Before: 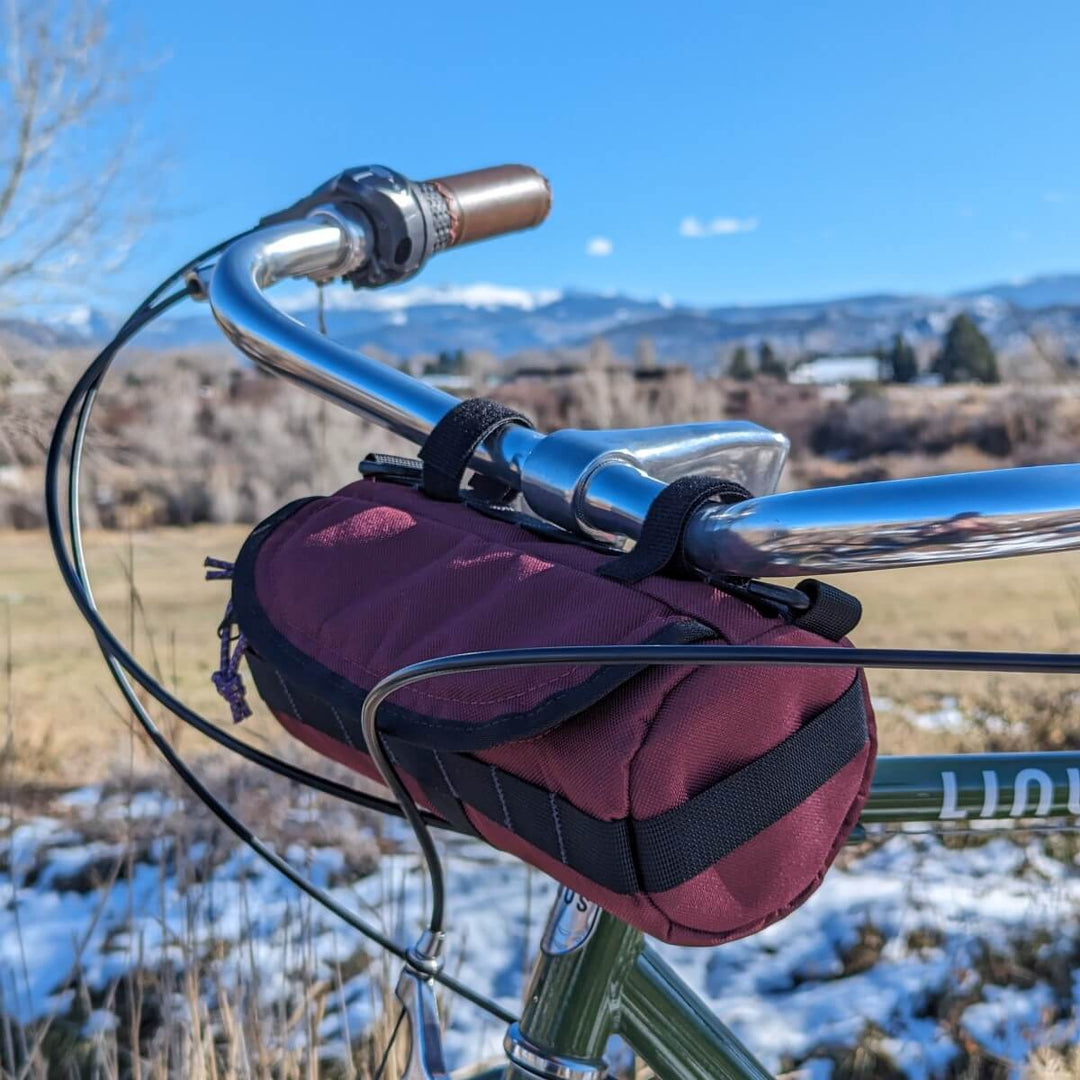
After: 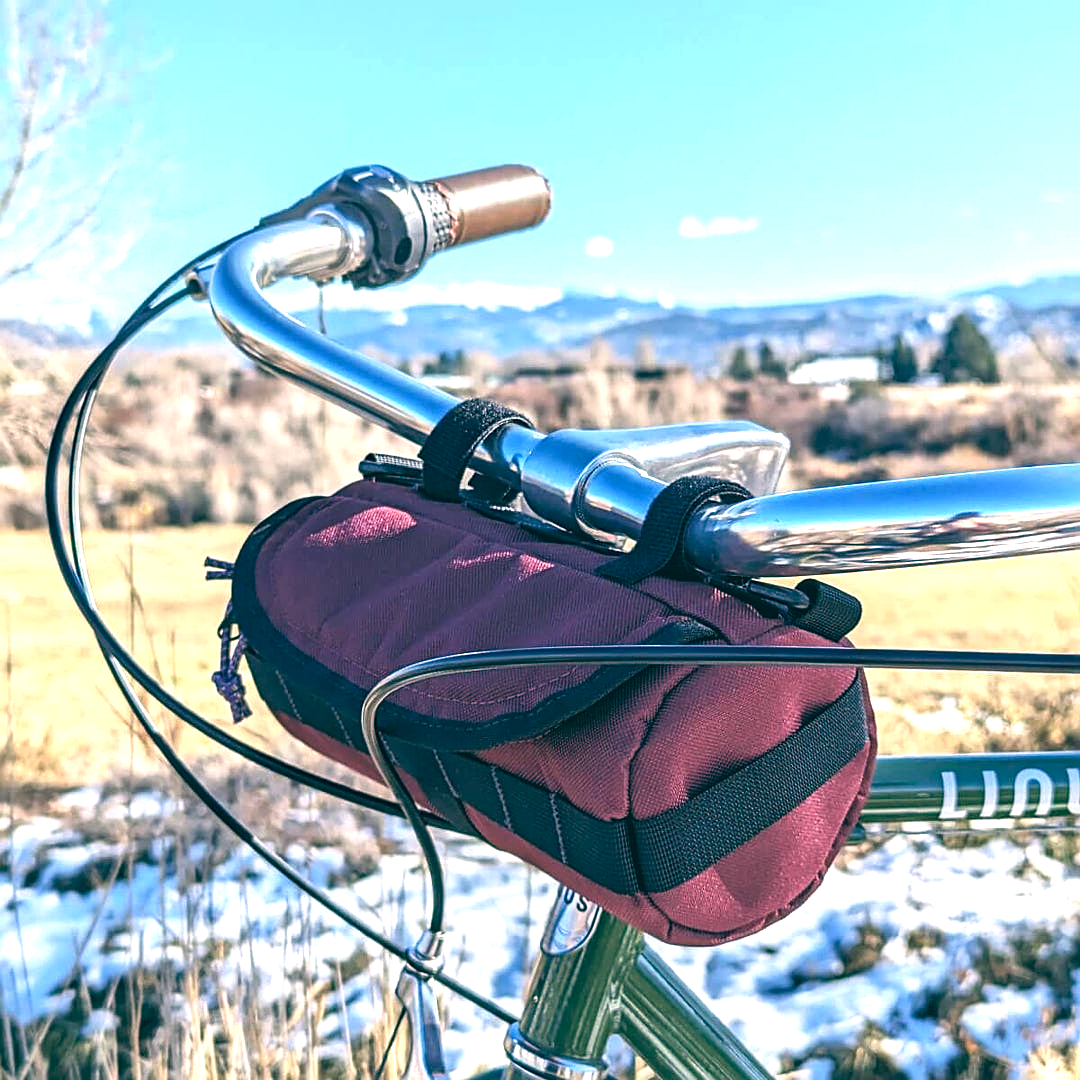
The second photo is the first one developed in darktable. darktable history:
sharpen: on, module defaults
exposure: black level correction 0, exposure 1.2 EV, compensate highlight preservation false
color balance: lift [1.005, 0.99, 1.007, 1.01], gamma [1, 0.979, 1.011, 1.021], gain [0.923, 1.098, 1.025, 0.902], input saturation 90.45%, contrast 7.73%, output saturation 105.91%
